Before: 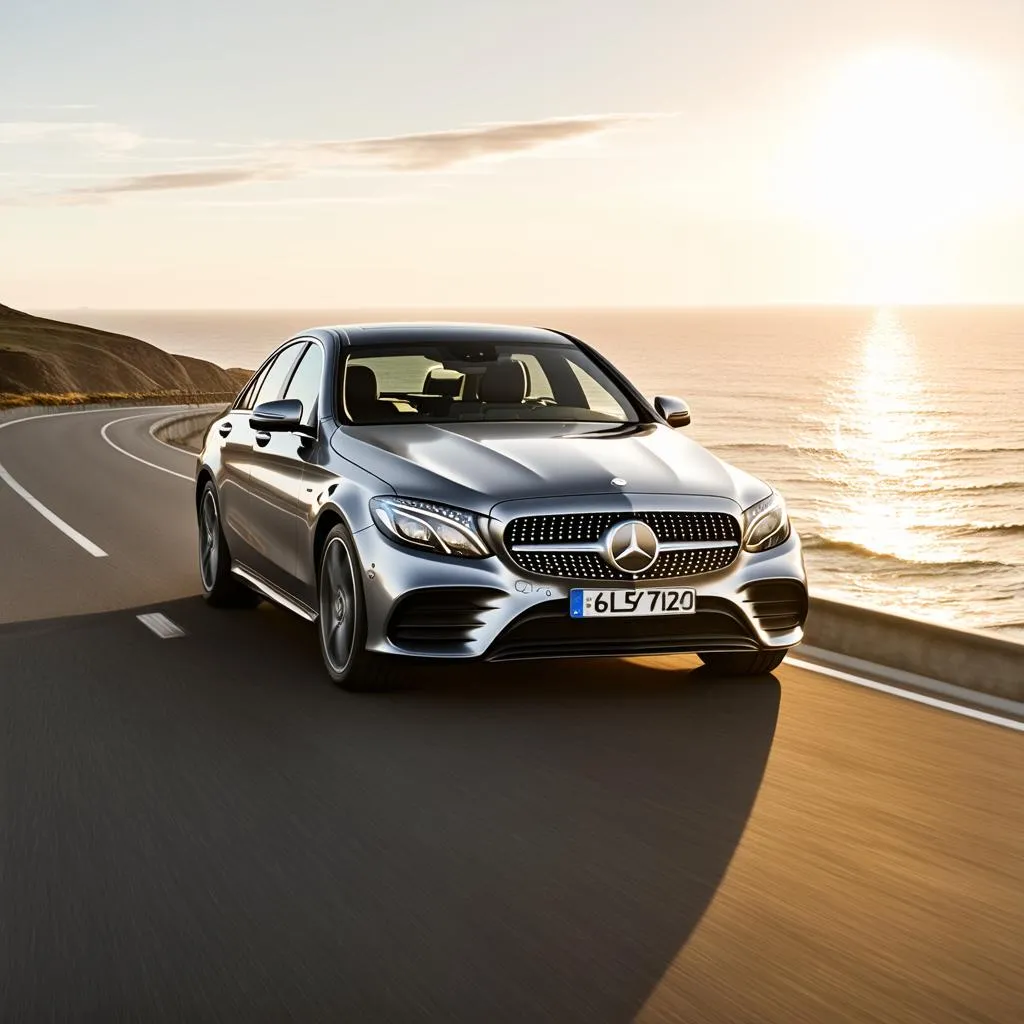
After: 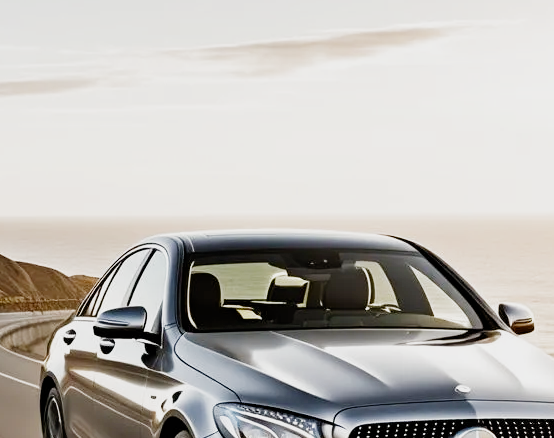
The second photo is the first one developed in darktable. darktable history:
exposure: exposure 0.55 EV, compensate exposure bias true, compensate highlight preservation false
crop: left 15.242%, top 9.126%, right 30.618%, bottom 48.084%
filmic rgb: black relative exposure -7.99 EV, white relative exposure 4.01 EV, hardness 4.2, preserve chrominance no, color science v5 (2021)
